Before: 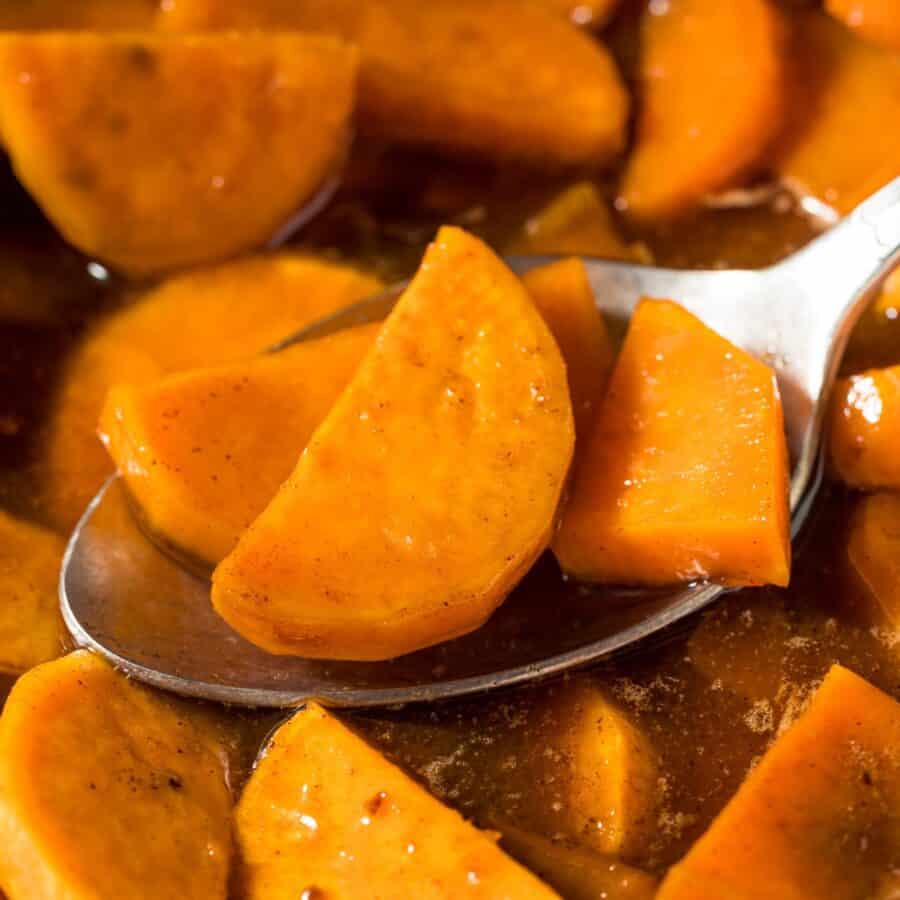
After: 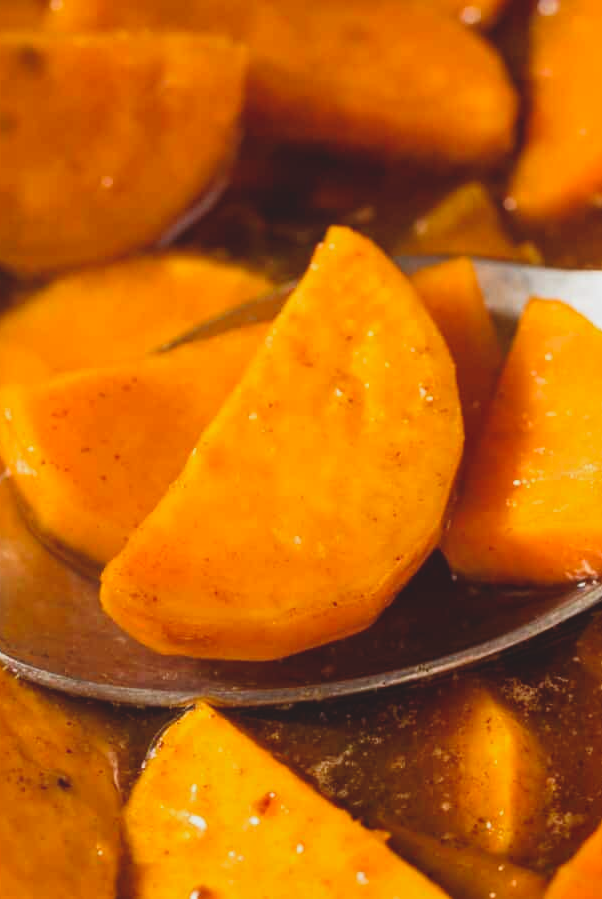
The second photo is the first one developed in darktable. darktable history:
local contrast: highlights 67%, shadows 67%, detail 83%, midtone range 0.32
crop and rotate: left 12.387%, right 20.681%
tone curve: curves: ch0 [(0, 0.036) (0.119, 0.115) (0.466, 0.498) (0.715, 0.767) (0.817, 0.865) (1, 0.998)]; ch1 [(0, 0) (0.377, 0.416) (0.44, 0.461) (0.487, 0.49) (0.514, 0.517) (0.536, 0.577) (0.66, 0.724) (1, 1)]; ch2 [(0, 0) (0.38, 0.405) (0.463, 0.443) (0.492, 0.486) (0.526, 0.541) (0.578, 0.598) (0.653, 0.698) (1, 1)], preserve colors none
